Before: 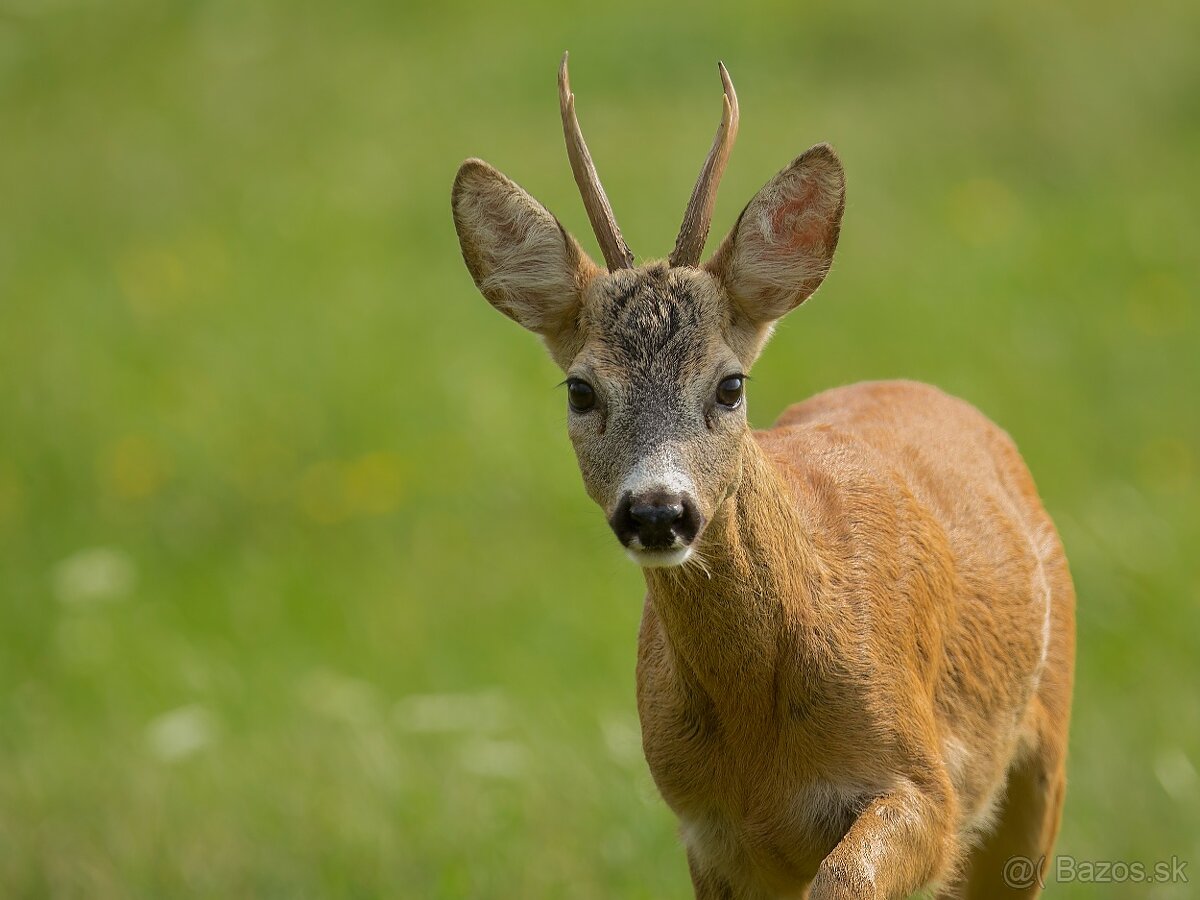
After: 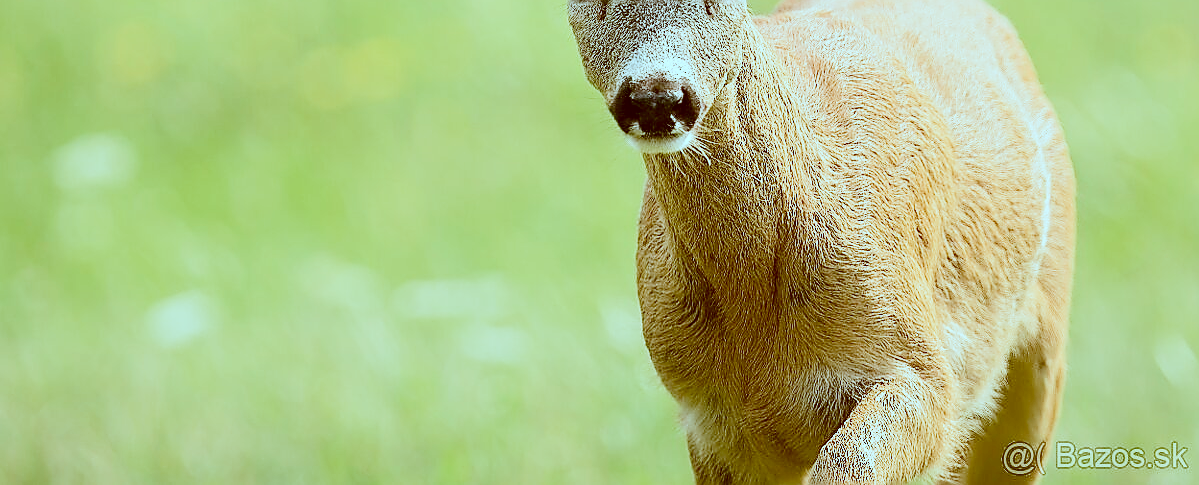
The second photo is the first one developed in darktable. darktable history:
contrast brightness saturation: contrast 0.275
crop and rotate: top 46.013%, right 0.005%
color correction: highlights a* -14.92, highlights b* -16.33, shadows a* 10.79, shadows b* 29.39
exposure: exposure 1 EV, compensate exposure bias true, compensate highlight preservation false
sharpen: radius 1.368, amount 1.259, threshold 0.739
filmic rgb: middle gray luminance 4.47%, black relative exposure -12.93 EV, white relative exposure 5.04 EV, target black luminance 0%, hardness 5.17, latitude 59.47%, contrast 0.766, highlights saturation mix 4.02%, shadows ↔ highlights balance 25.42%, preserve chrominance no, color science v4 (2020), contrast in shadows soft, contrast in highlights soft
tone equalizer: -8 EV -0.421 EV, -7 EV -0.427 EV, -6 EV -0.307 EV, -5 EV -0.213 EV, -3 EV 0.205 EV, -2 EV 0.357 EV, -1 EV 0.4 EV, +0 EV 0.402 EV
